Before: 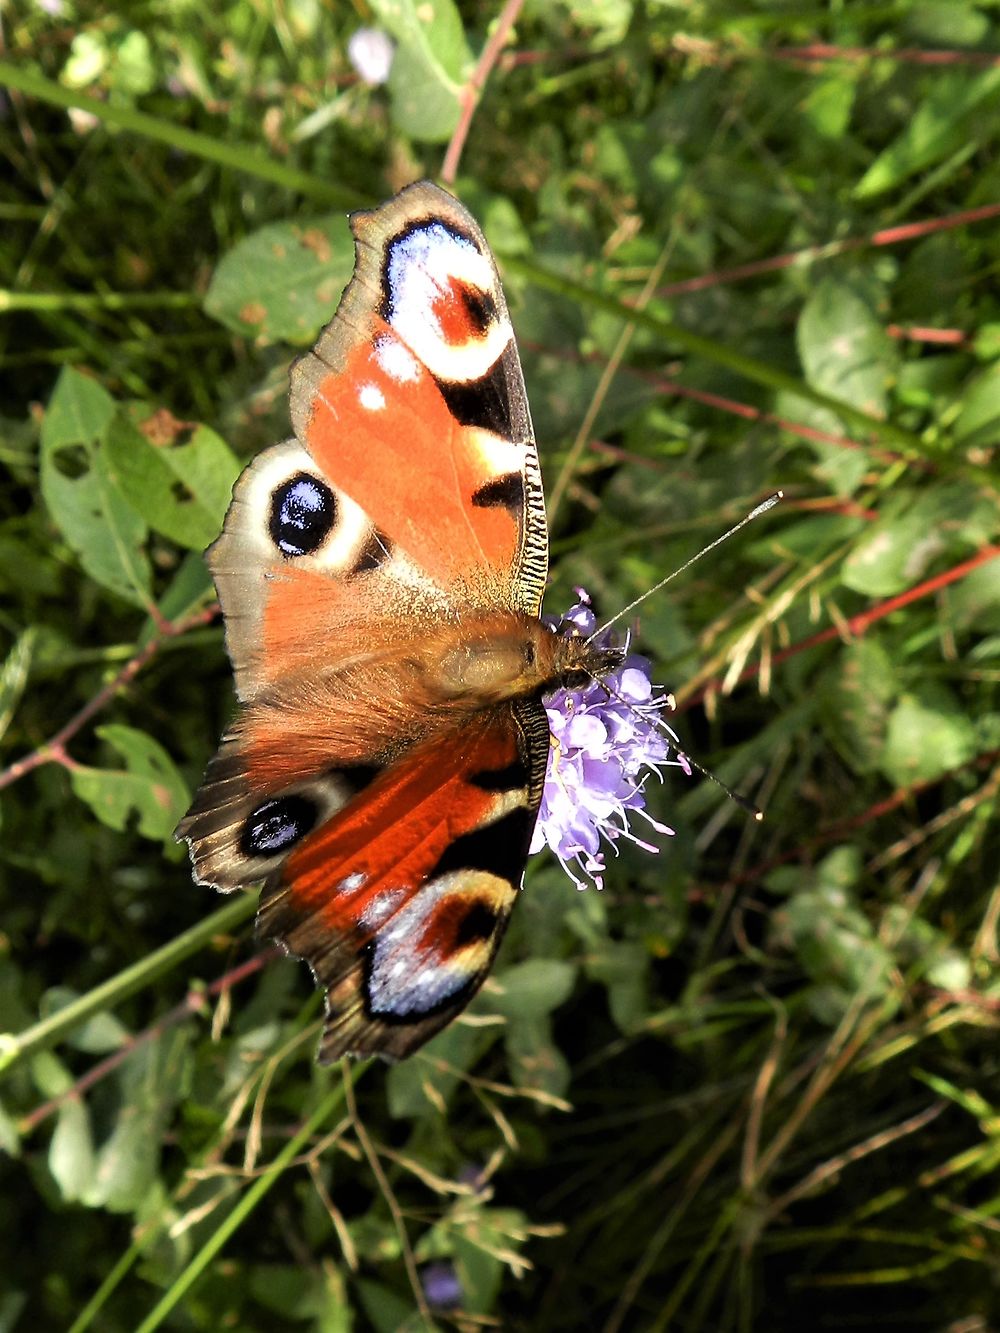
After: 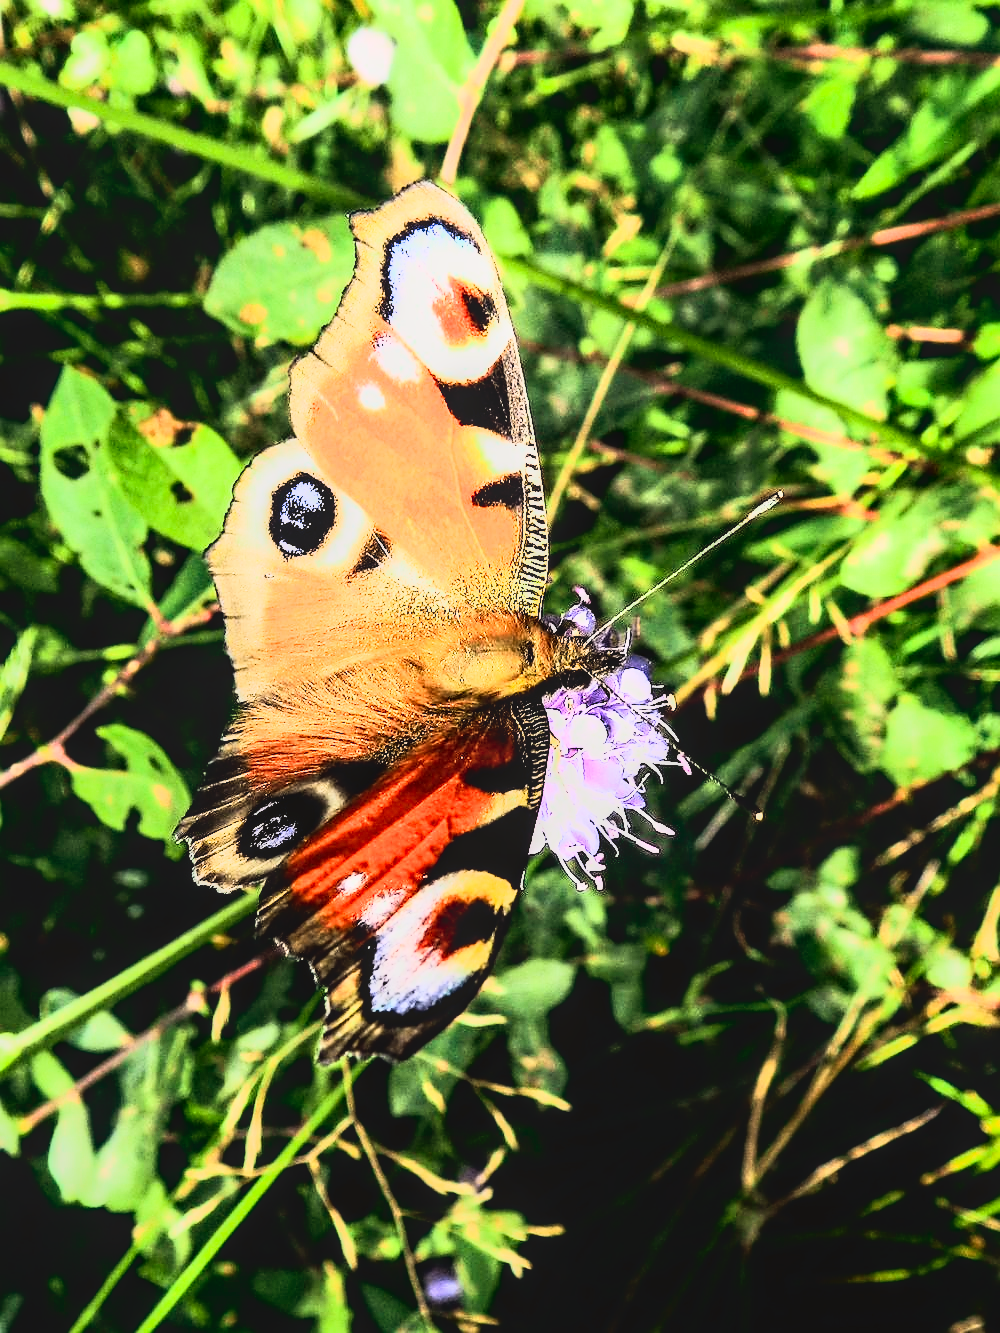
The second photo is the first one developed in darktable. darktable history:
exposure: compensate exposure bias true, compensate highlight preservation false
filmic rgb: black relative exposure -7.65 EV, white relative exposure 4.56 EV, hardness 3.61, iterations of high-quality reconstruction 0, contrast in shadows safe
sharpen: radius 0.982, amount 0.615
local contrast: on, module defaults
tone curve: curves: ch0 [(0, 0.049) (0.113, 0.084) (0.285, 0.301) (0.673, 0.796) (0.845, 0.932) (0.994, 0.971)]; ch1 [(0, 0) (0.456, 0.424) (0.498, 0.5) (0.57, 0.557) (0.631, 0.635) (1, 1)]; ch2 [(0, 0) (0.395, 0.398) (0.44, 0.456) (0.502, 0.507) (0.55, 0.559) (0.67, 0.702) (1, 1)], color space Lab, independent channels, preserve colors none
contrast brightness saturation: contrast 0.244, brightness 0.262, saturation 0.378
color balance rgb: global offset › chroma 0.053%, global offset › hue 253.45°, perceptual saturation grading › global saturation -0.018%
tone equalizer: -8 EV -1.05 EV, -7 EV -1.05 EV, -6 EV -0.888 EV, -5 EV -0.606 EV, -3 EV 0.543 EV, -2 EV 0.88 EV, -1 EV 0.999 EV, +0 EV 1.05 EV, edges refinement/feathering 500, mask exposure compensation -1.57 EV, preserve details no
